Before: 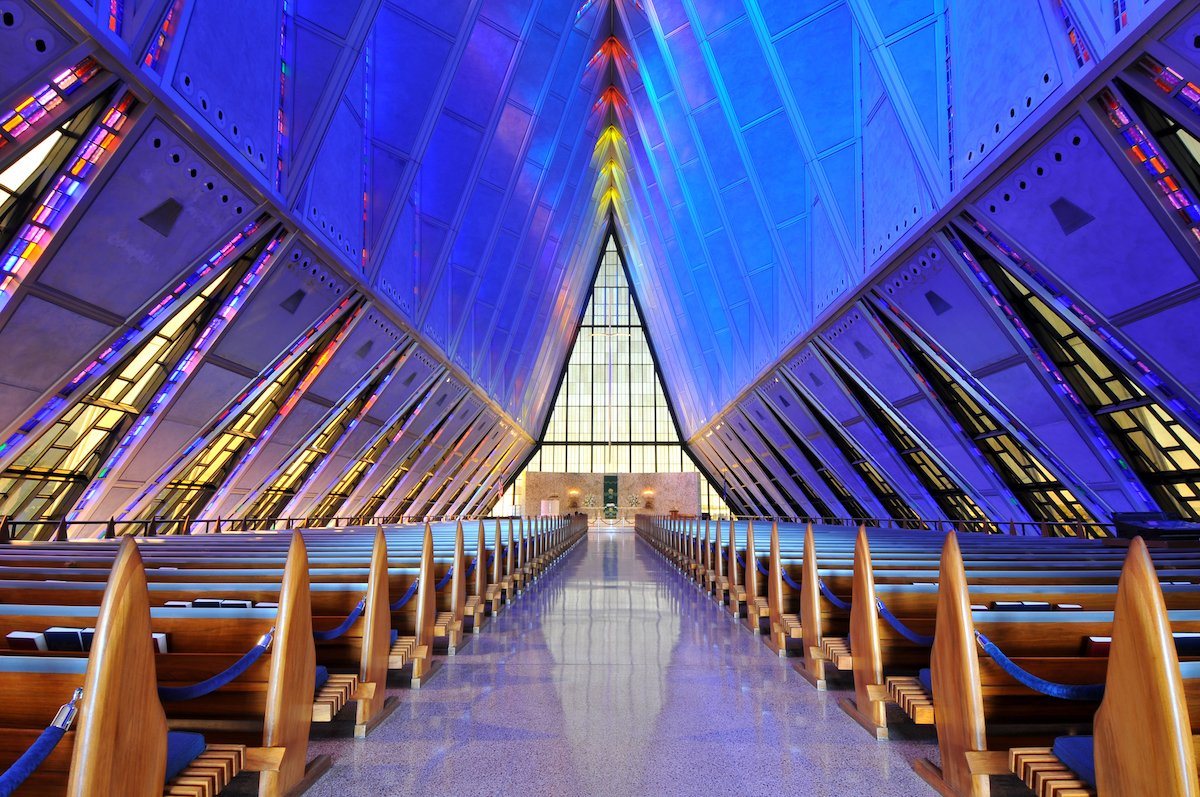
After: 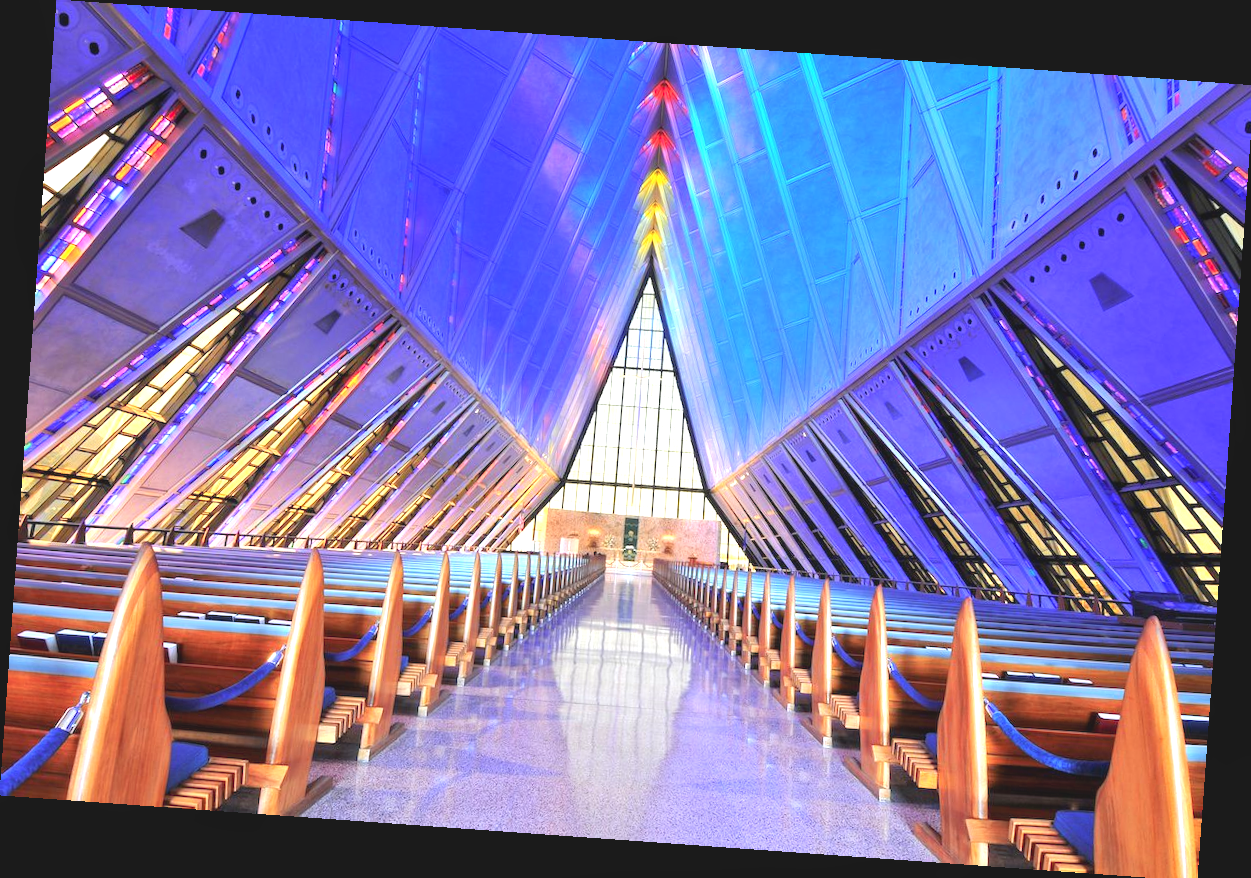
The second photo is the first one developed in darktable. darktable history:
exposure: black level correction 0, exposure 1.1 EV, compensate exposure bias true, compensate highlight preservation false
tone equalizer: on, module defaults
rotate and perspective: rotation 4.1°, automatic cropping off
local contrast: highlights 100%, shadows 100%, detail 120%, midtone range 0.2
contrast brightness saturation: contrast -0.15, brightness 0.05, saturation -0.12
color zones: curves: ch1 [(0.309, 0.524) (0.41, 0.329) (0.508, 0.509)]; ch2 [(0.25, 0.457) (0.75, 0.5)]
crop: top 0.05%, bottom 0.098%
